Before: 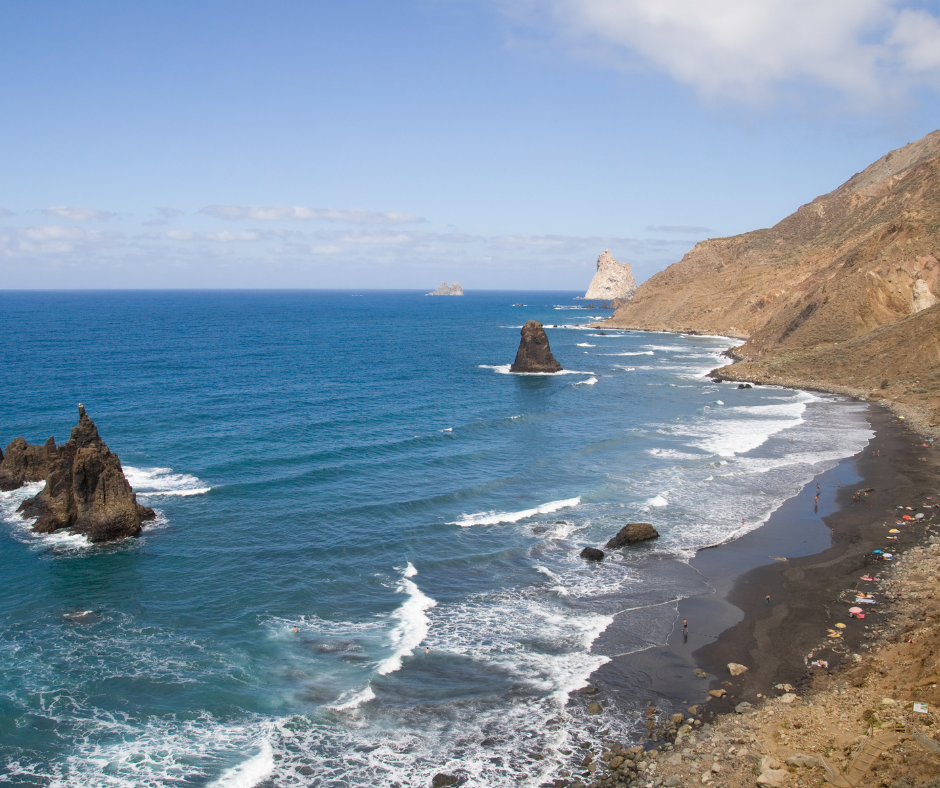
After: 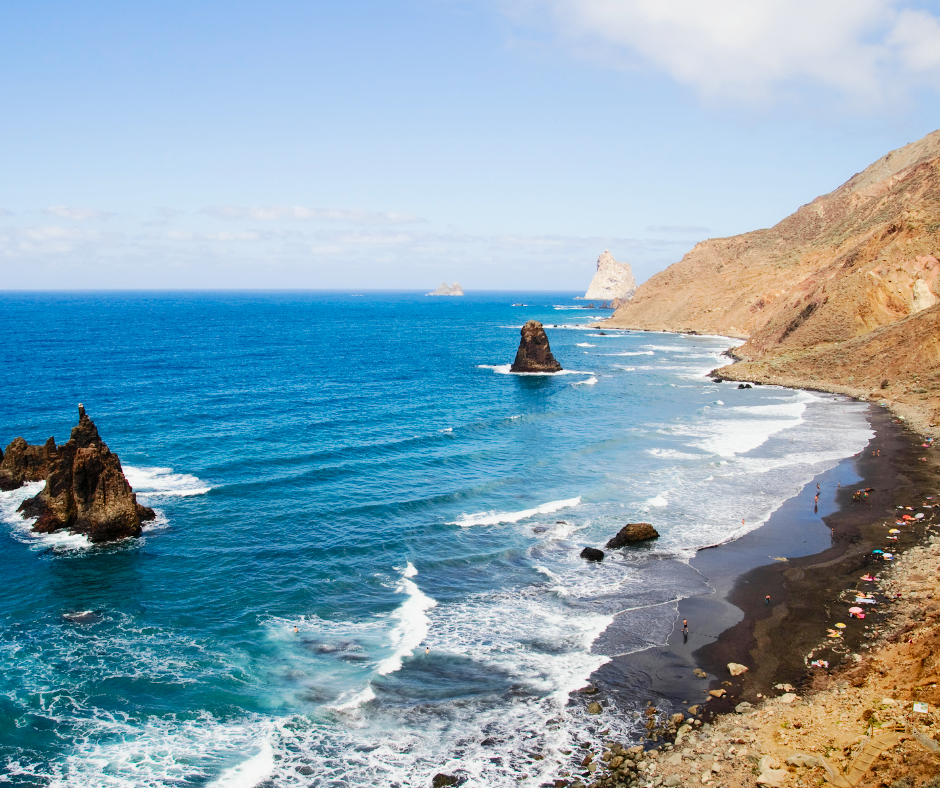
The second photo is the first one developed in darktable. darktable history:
base curve: curves: ch0 [(0, 0) (0.036, 0.025) (0.121, 0.166) (0.206, 0.329) (0.605, 0.79) (1, 1)], preserve colors none
tone curve: curves: ch0 [(0, 0.01) (0.037, 0.032) (0.131, 0.108) (0.275, 0.256) (0.483, 0.512) (0.61, 0.665) (0.696, 0.742) (0.792, 0.819) (0.911, 0.925) (0.997, 0.995)]; ch1 [(0, 0) (0.308, 0.29) (0.425, 0.411) (0.492, 0.488) (0.505, 0.503) (0.527, 0.531) (0.568, 0.594) (0.683, 0.702) (0.746, 0.77) (1, 1)]; ch2 [(0, 0) (0.246, 0.233) (0.36, 0.352) (0.415, 0.415) (0.485, 0.487) (0.502, 0.504) (0.525, 0.523) (0.539, 0.553) (0.587, 0.594) (0.636, 0.652) (0.711, 0.729) (0.845, 0.855) (0.998, 0.977)], color space Lab, independent channels, preserve colors none
exposure: black level correction 0.006, exposure -0.226 EV, compensate highlight preservation false
